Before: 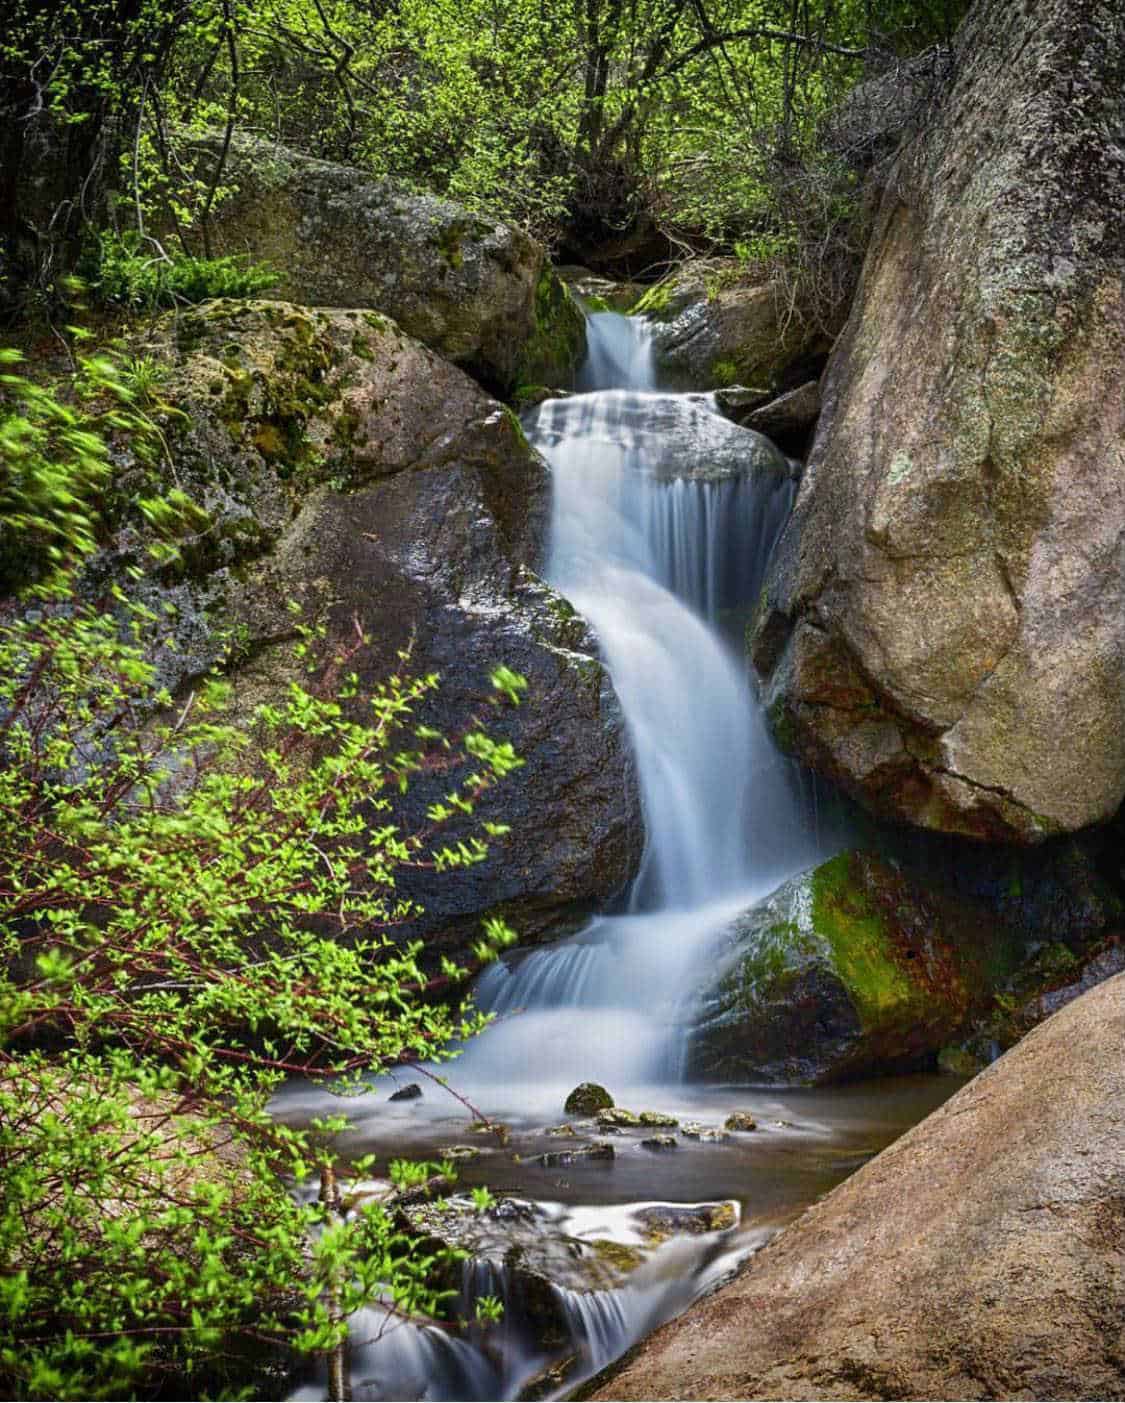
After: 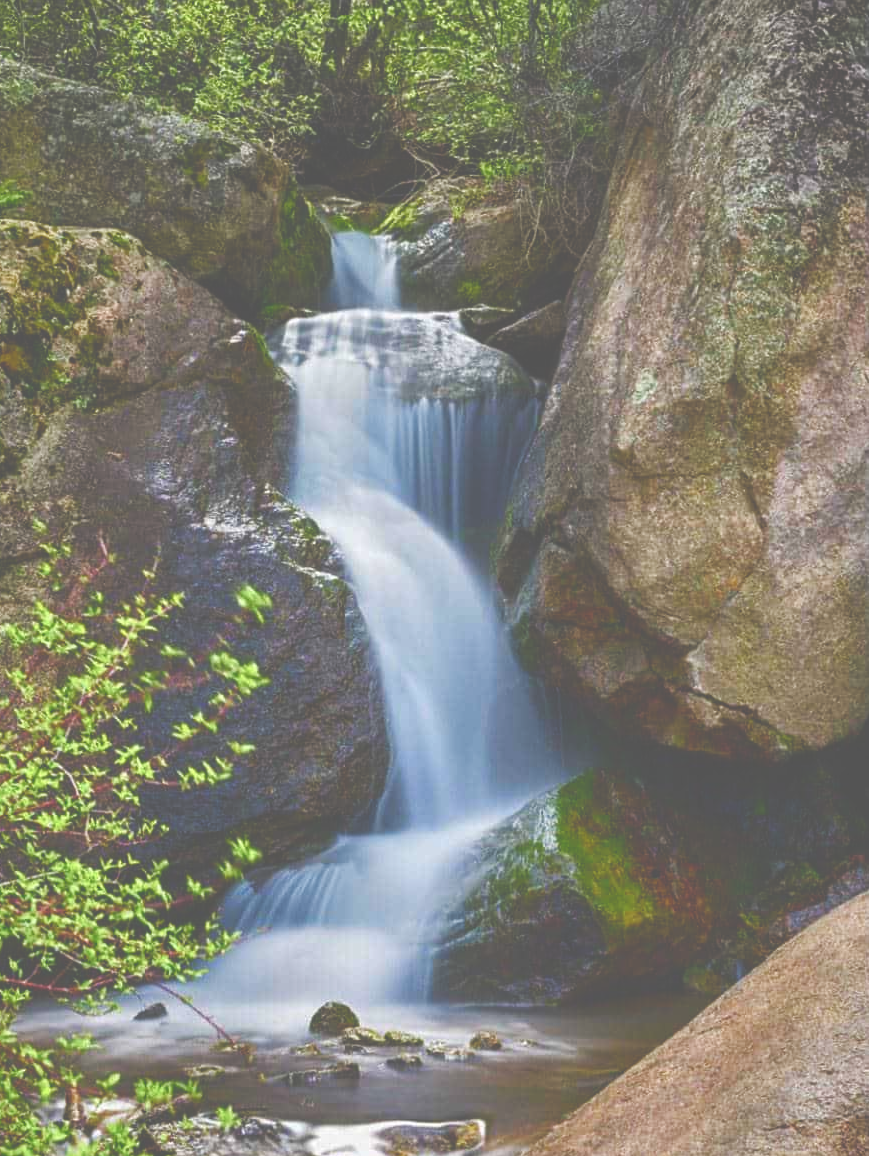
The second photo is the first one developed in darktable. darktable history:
crop: left 22.749%, top 5.823%, bottom 11.777%
exposure: black level correction -0.086, compensate highlight preservation false
color balance rgb: power › luminance 3.385%, power › hue 232.48°, linear chroma grading › global chroma 14.349%, perceptual saturation grading › global saturation -0.021%, perceptual saturation grading › highlights -29.157%, perceptual saturation grading › mid-tones 29.156%, perceptual saturation grading › shadows 59.41%, global vibrance 20%
